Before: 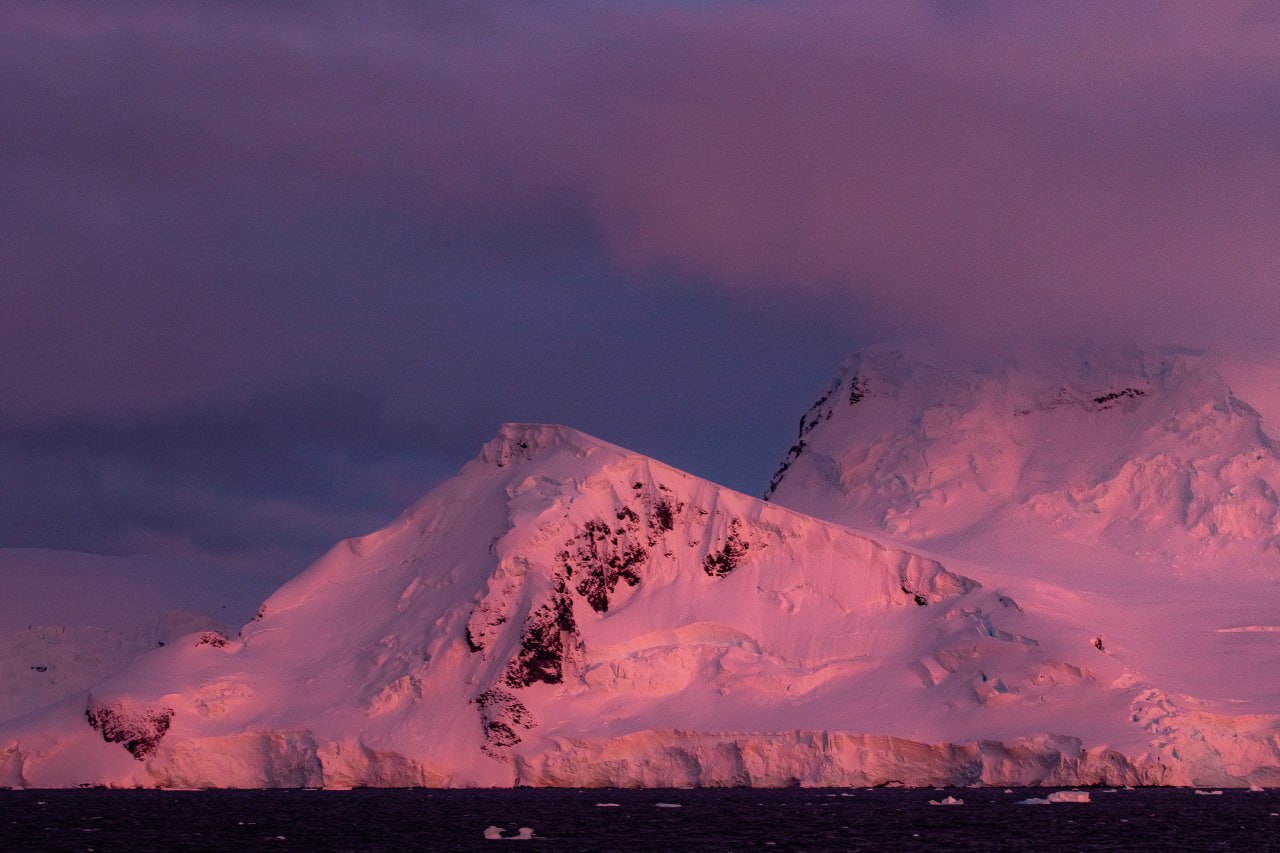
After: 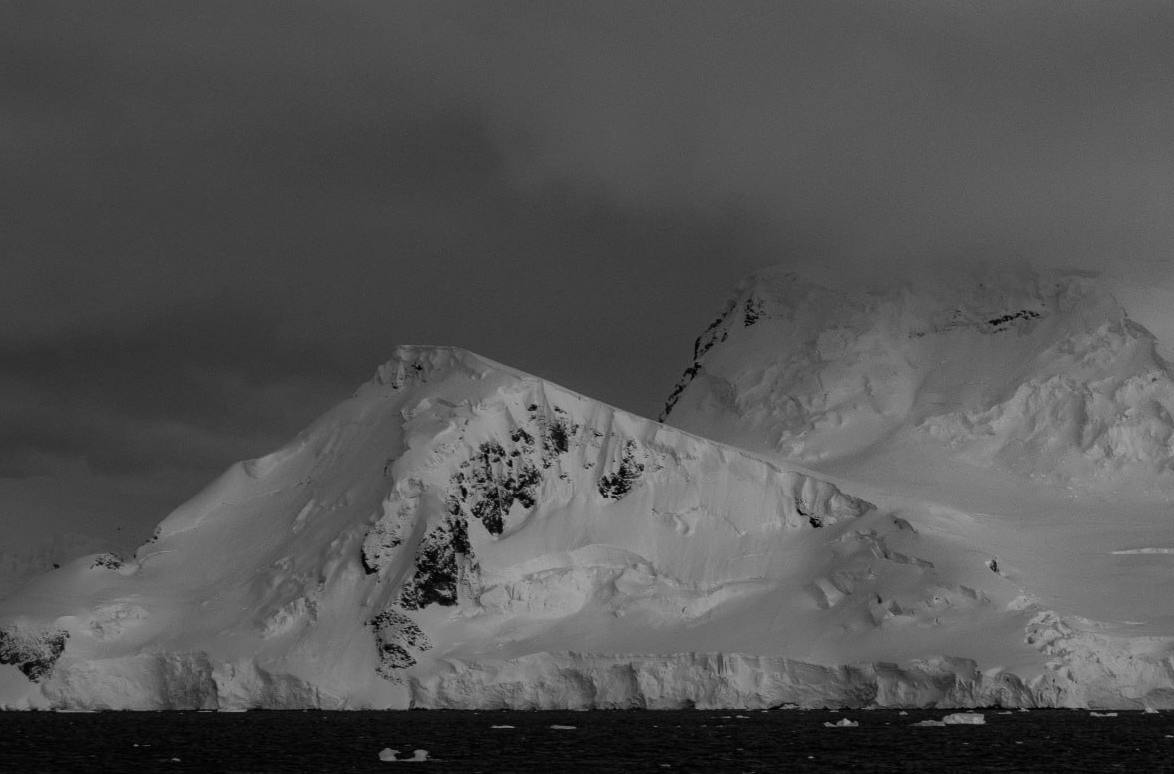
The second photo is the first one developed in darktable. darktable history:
monochrome: a 16.06, b 15.48, size 1
crop and rotate: left 8.262%, top 9.226%
tone equalizer: on, module defaults
